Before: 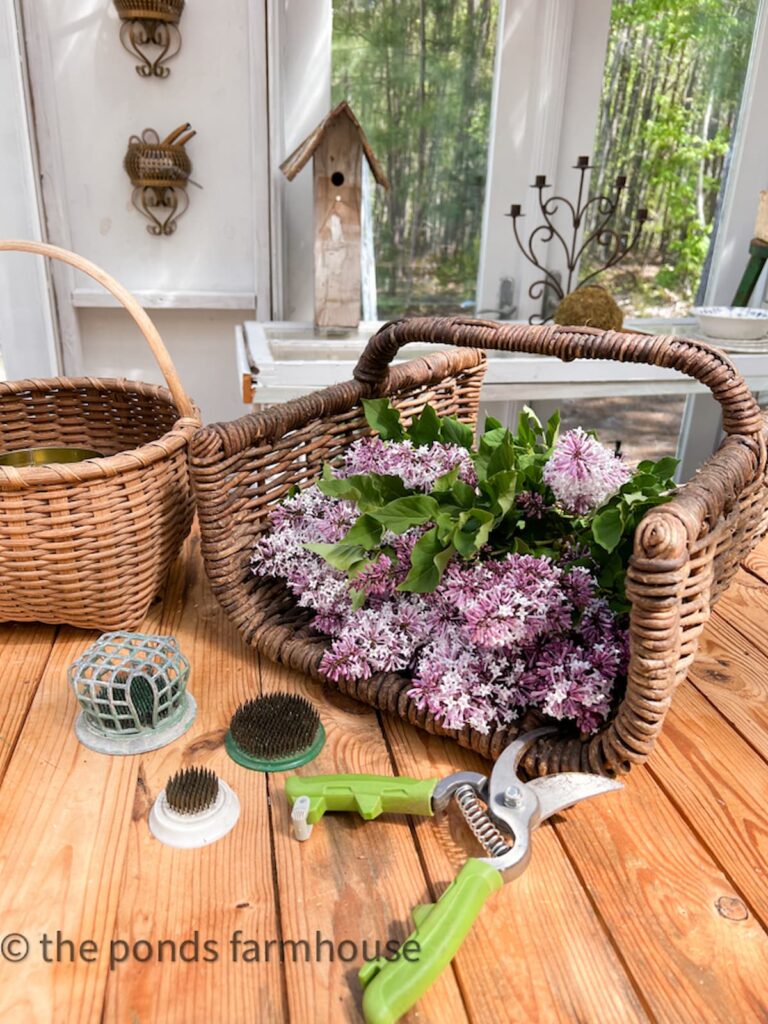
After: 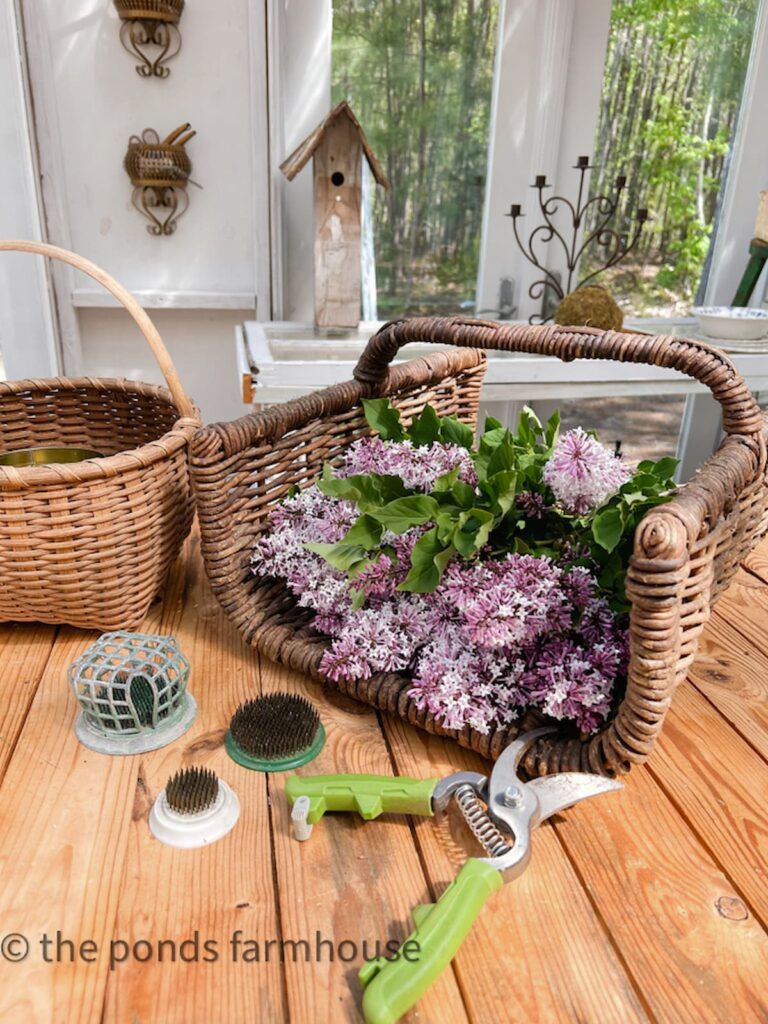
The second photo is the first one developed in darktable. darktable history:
tone curve: curves: ch0 [(0, 0) (0.003, 0.013) (0.011, 0.018) (0.025, 0.027) (0.044, 0.045) (0.069, 0.068) (0.1, 0.096) (0.136, 0.13) (0.177, 0.168) (0.224, 0.217) (0.277, 0.277) (0.335, 0.338) (0.399, 0.401) (0.468, 0.473) (0.543, 0.544) (0.623, 0.621) (0.709, 0.7) (0.801, 0.781) (0.898, 0.869) (1, 1)], preserve colors none
